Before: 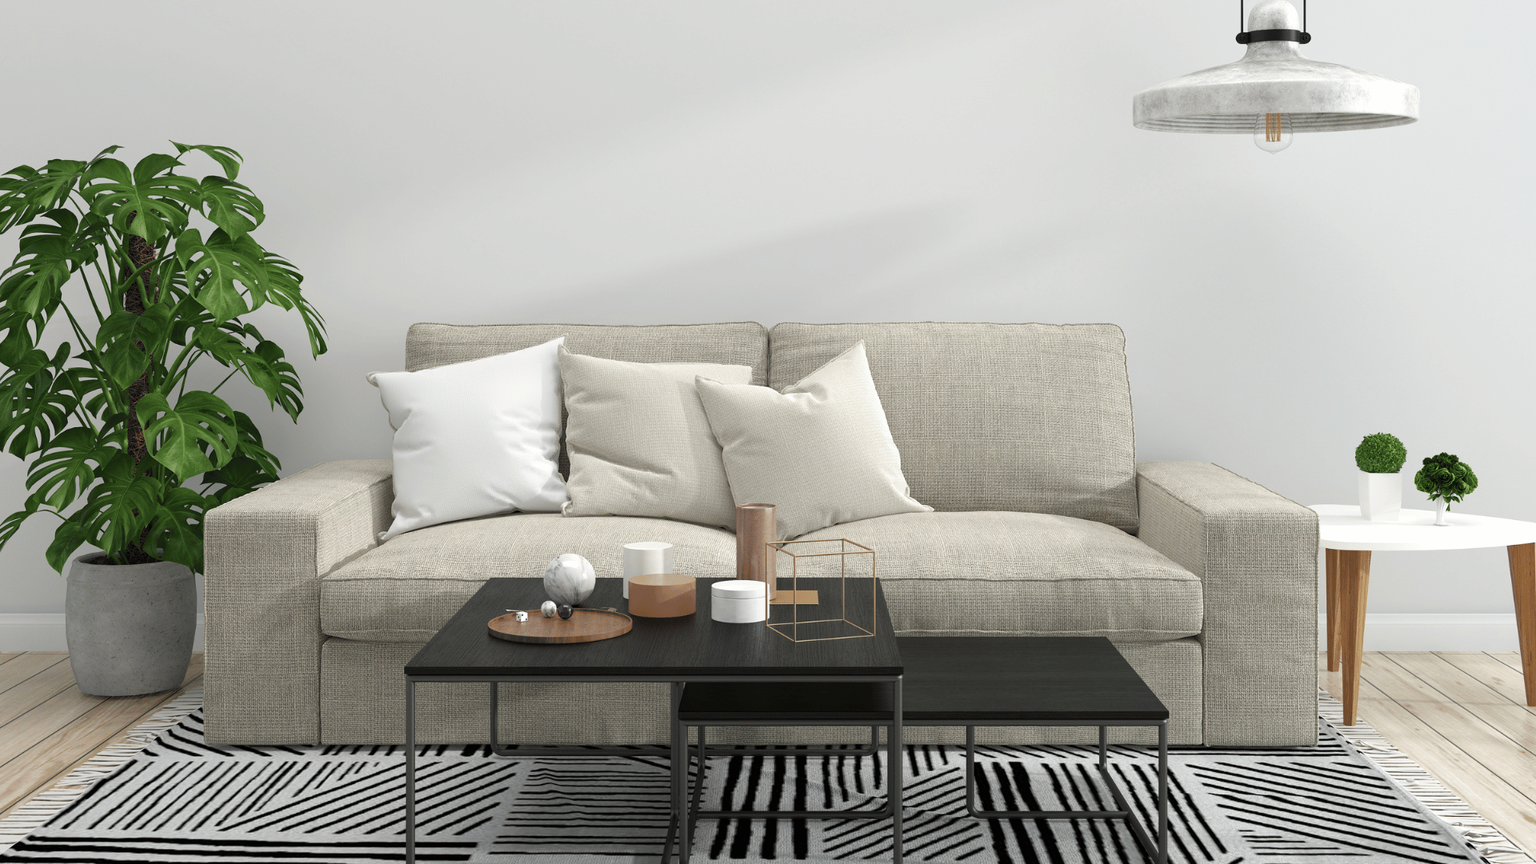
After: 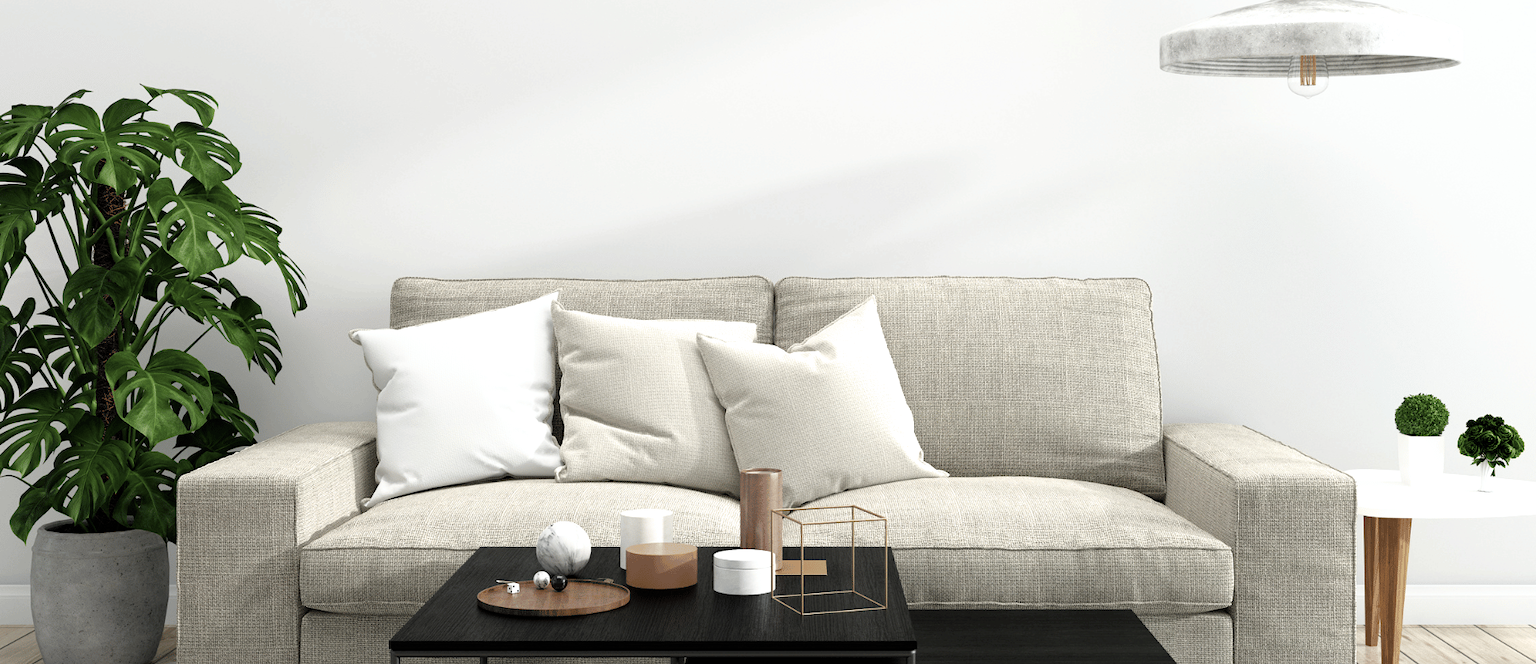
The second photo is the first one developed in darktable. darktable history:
crop: left 2.403%, top 7.04%, right 3.051%, bottom 20.261%
filmic rgb: black relative exposure -8.18 EV, white relative exposure 2.2 EV, threshold 2.99 EV, target white luminance 99.974%, hardness 7.04, latitude 75.22%, contrast 1.321, highlights saturation mix -2.57%, shadows ↔ highlights balance 30.37%, color science v6 (2022), enable highlight reconstruction true
